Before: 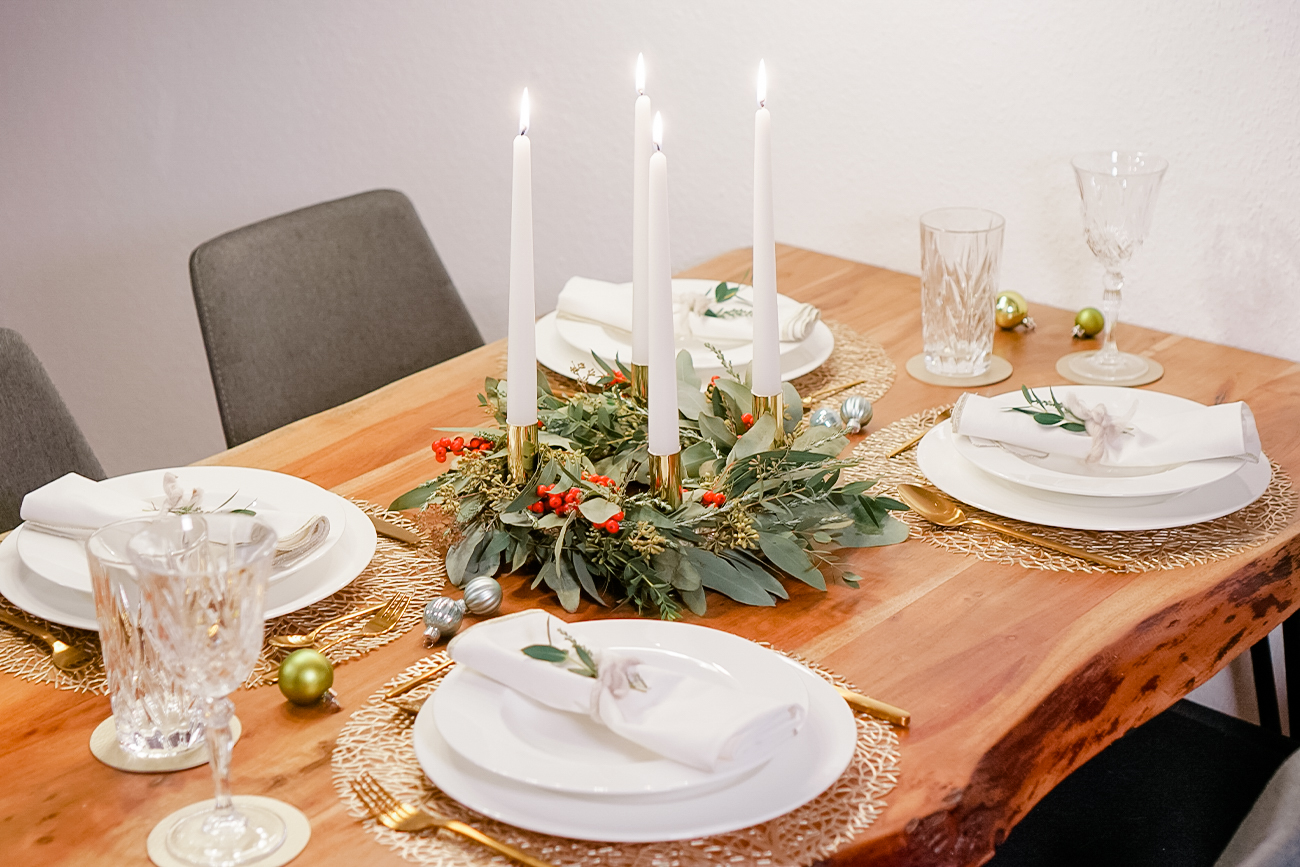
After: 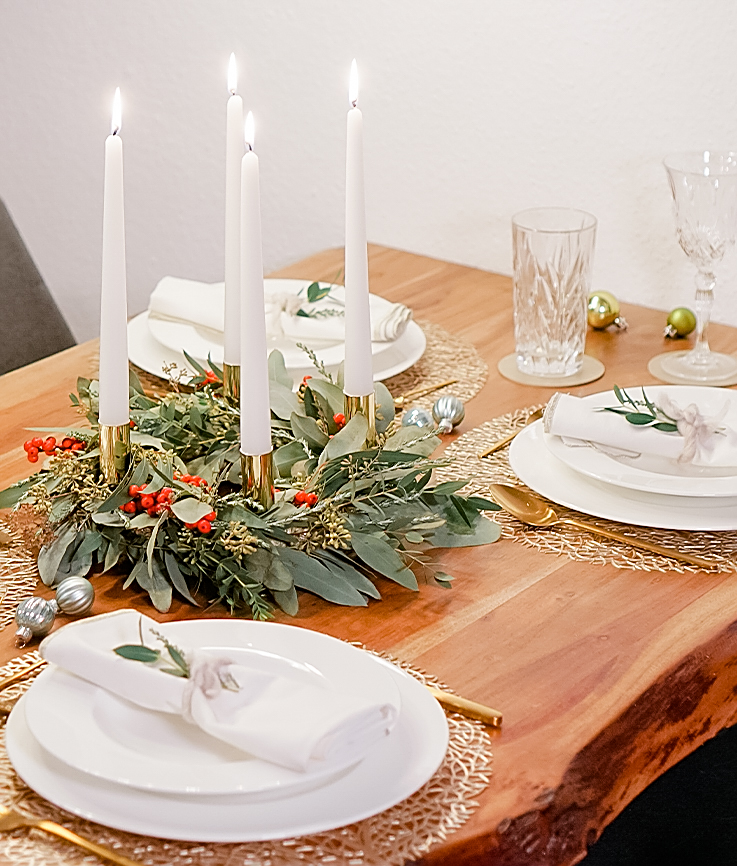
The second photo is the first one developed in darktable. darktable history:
sharpen: on, module defaults
crop: left 31.459%, top 0.023%, right 11.816%
